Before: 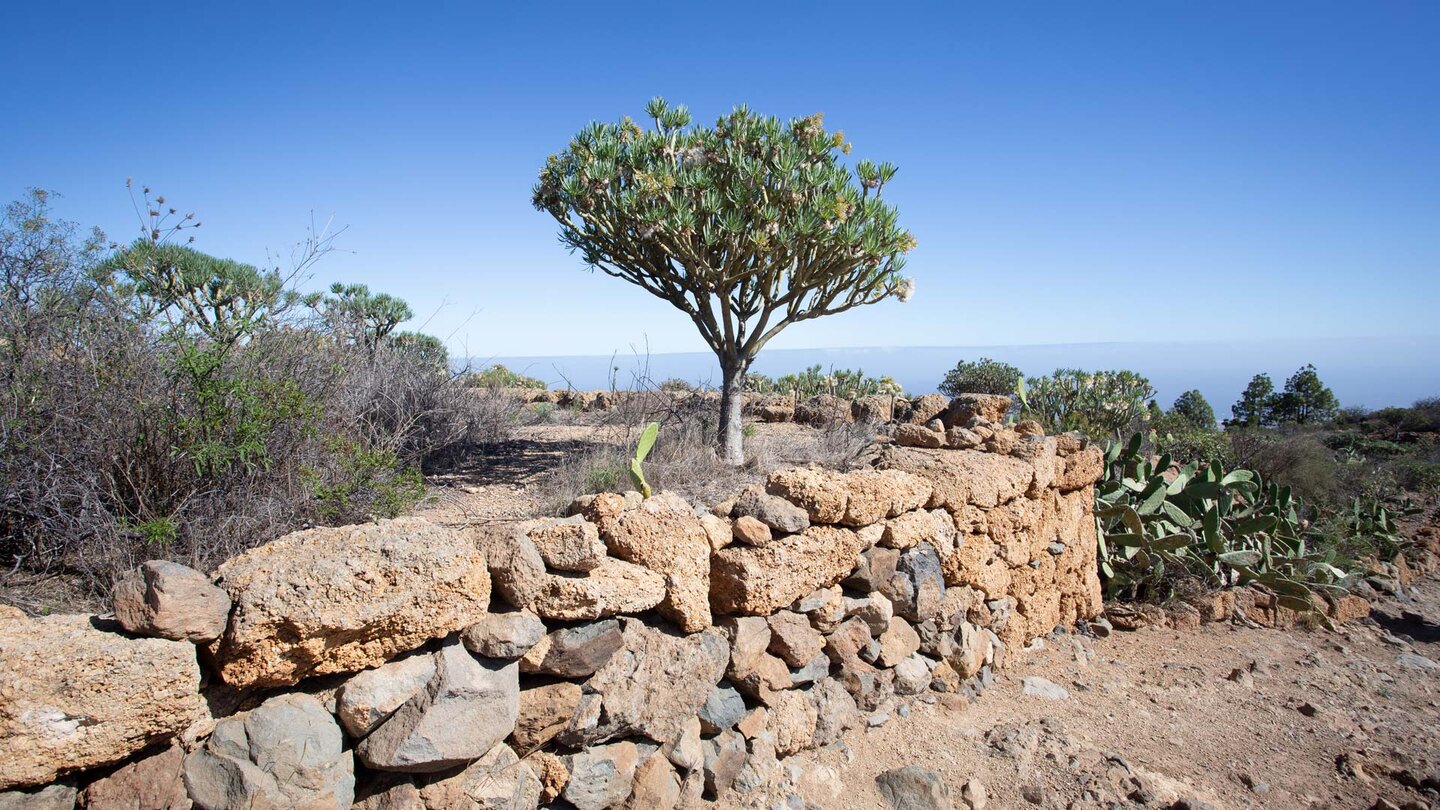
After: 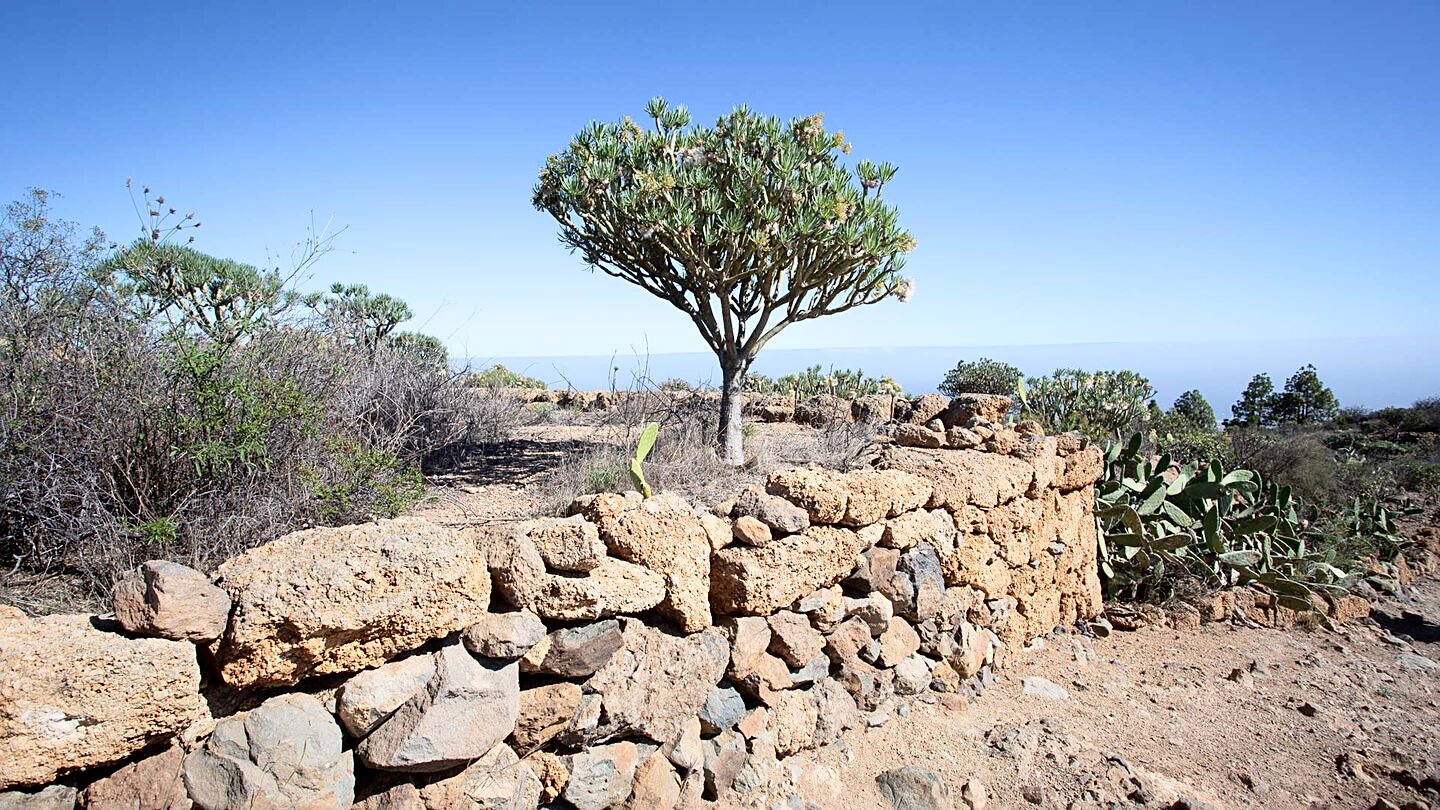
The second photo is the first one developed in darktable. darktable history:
sharpen: on, module defaults
tone curve: curves: ch0 [(0, 0) (0.004, 0.001) (0.133, 0.112) (0.325, 0.362) (0.832, 0.893) (1, 1)], color space Lab, independent channels, preserve colors none
